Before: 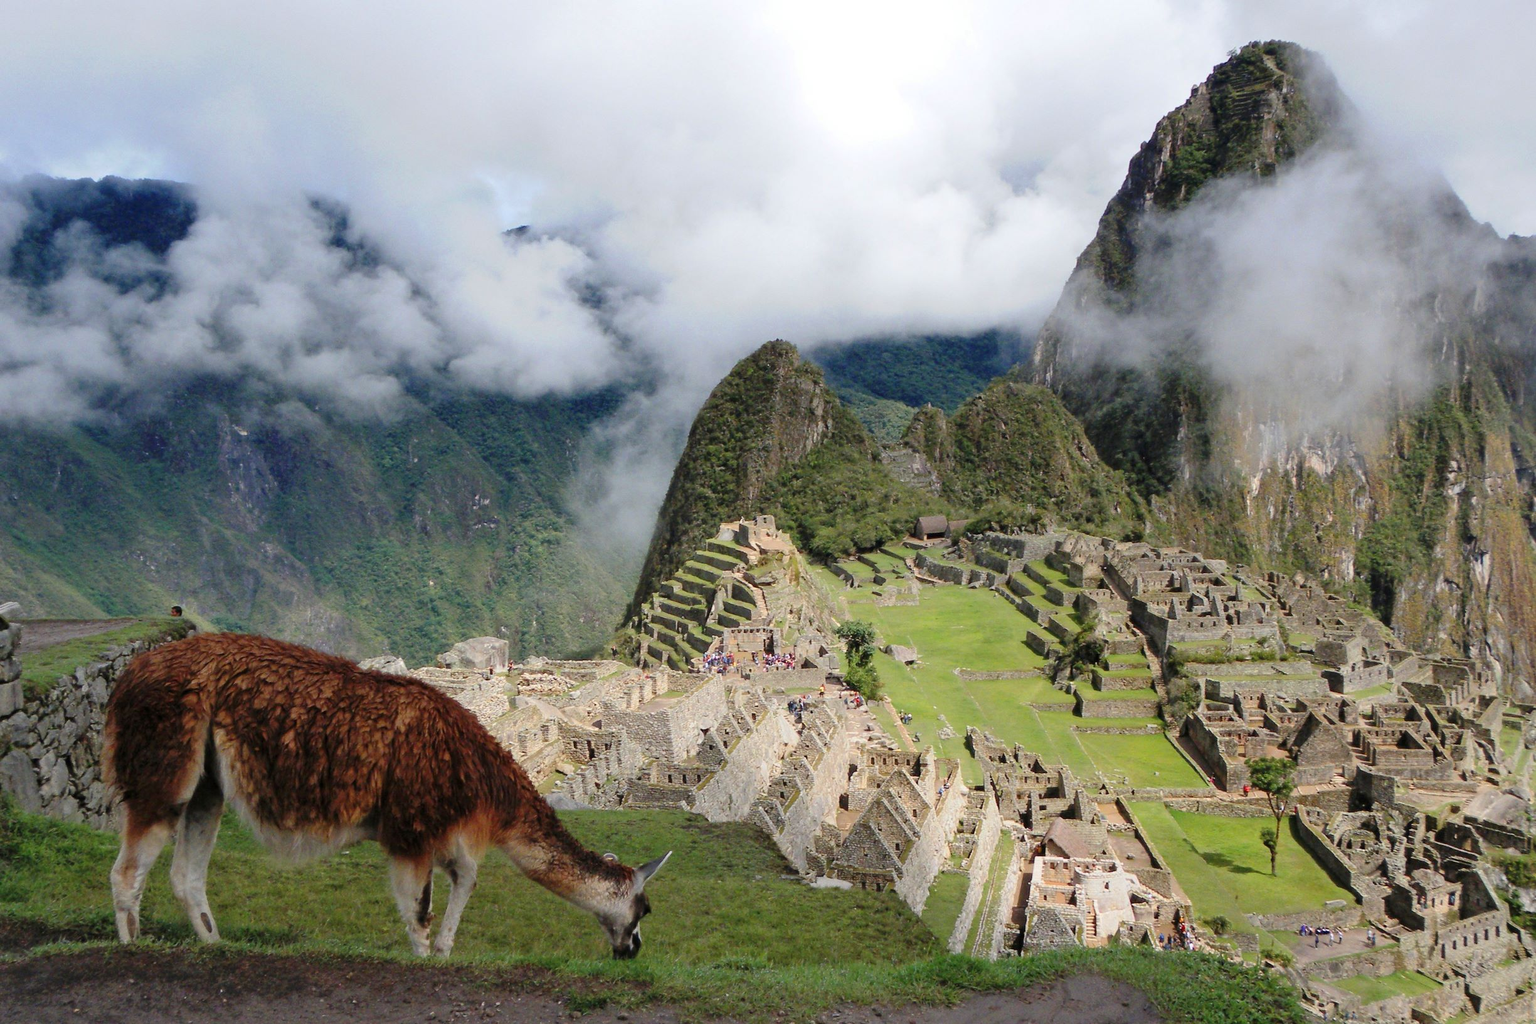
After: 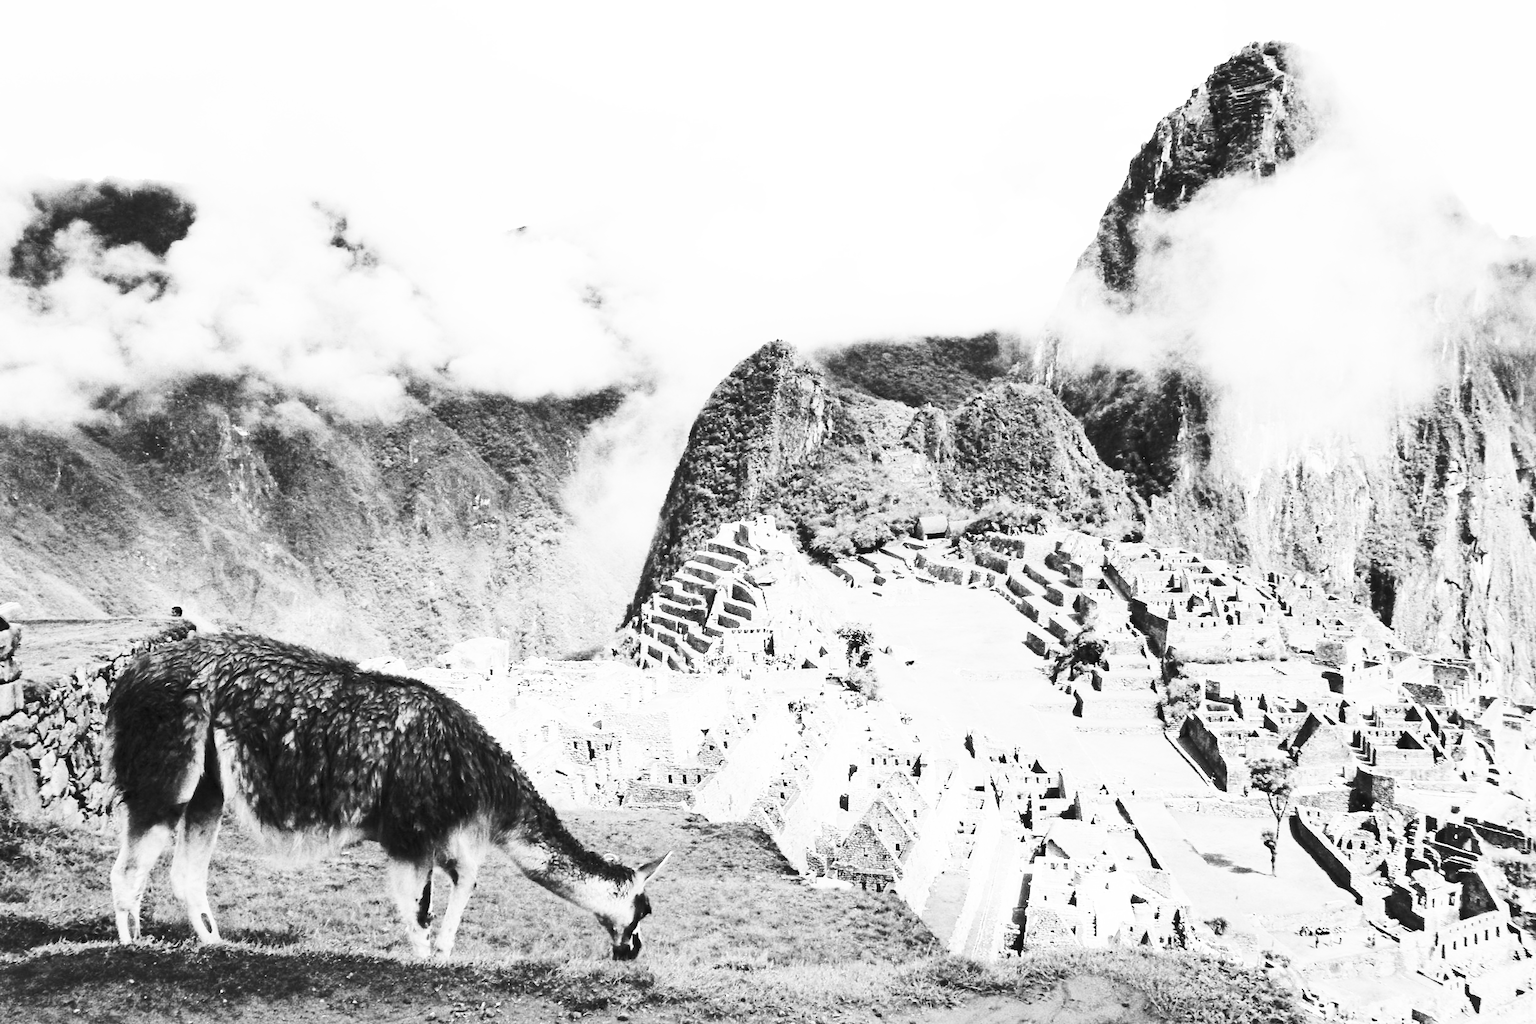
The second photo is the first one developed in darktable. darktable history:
base curve: curves: ch0 [(0, 0) (0.032, 0.037) (0.105, 0.228) (0.435, 0.76) (0.856, 0.983) (1, 1)], preserve colors none
contrast brightness saturation: contrast 0.53, brightness 0.47, saturation -1
